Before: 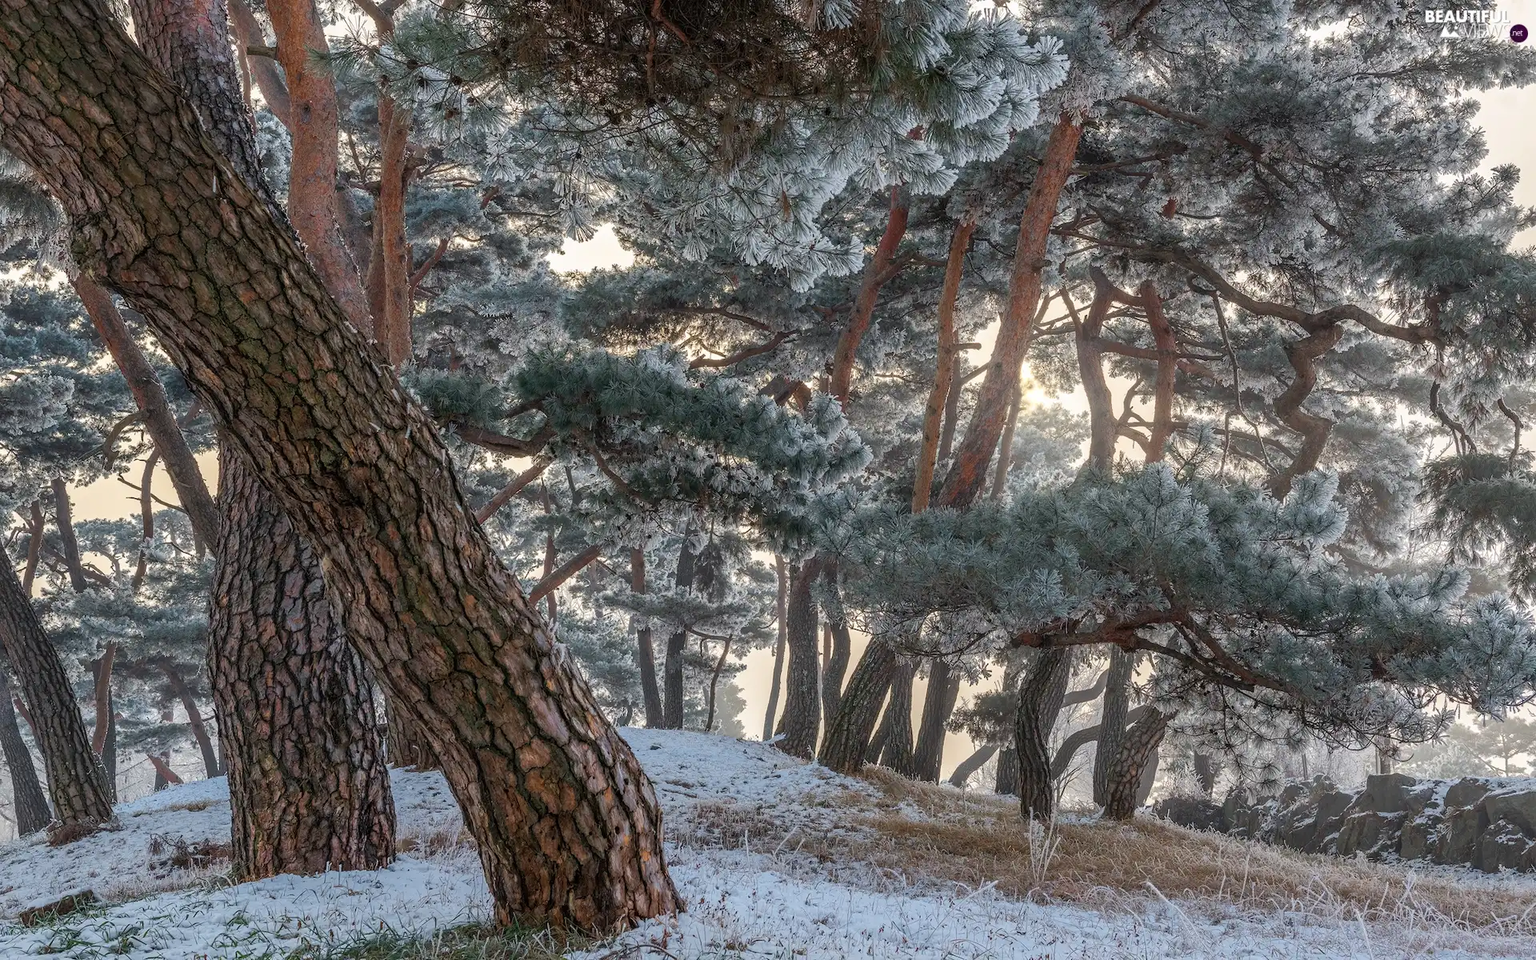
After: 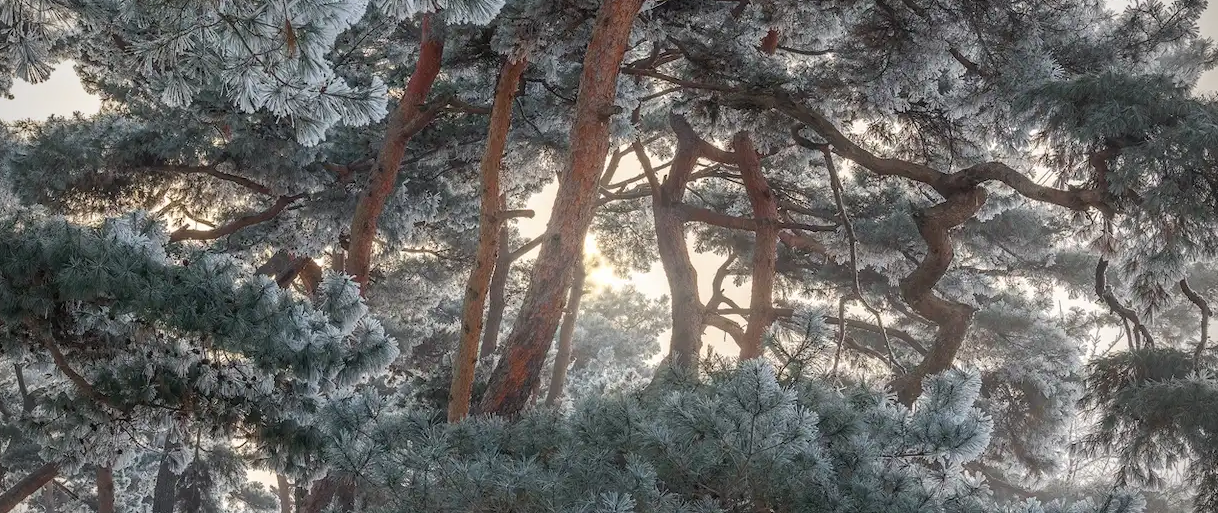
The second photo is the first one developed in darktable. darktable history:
vignetting: brightness -0.575, unbound false
crop: left 36.068%, top 18.266%, right 0.444%, bottom 38.726%
